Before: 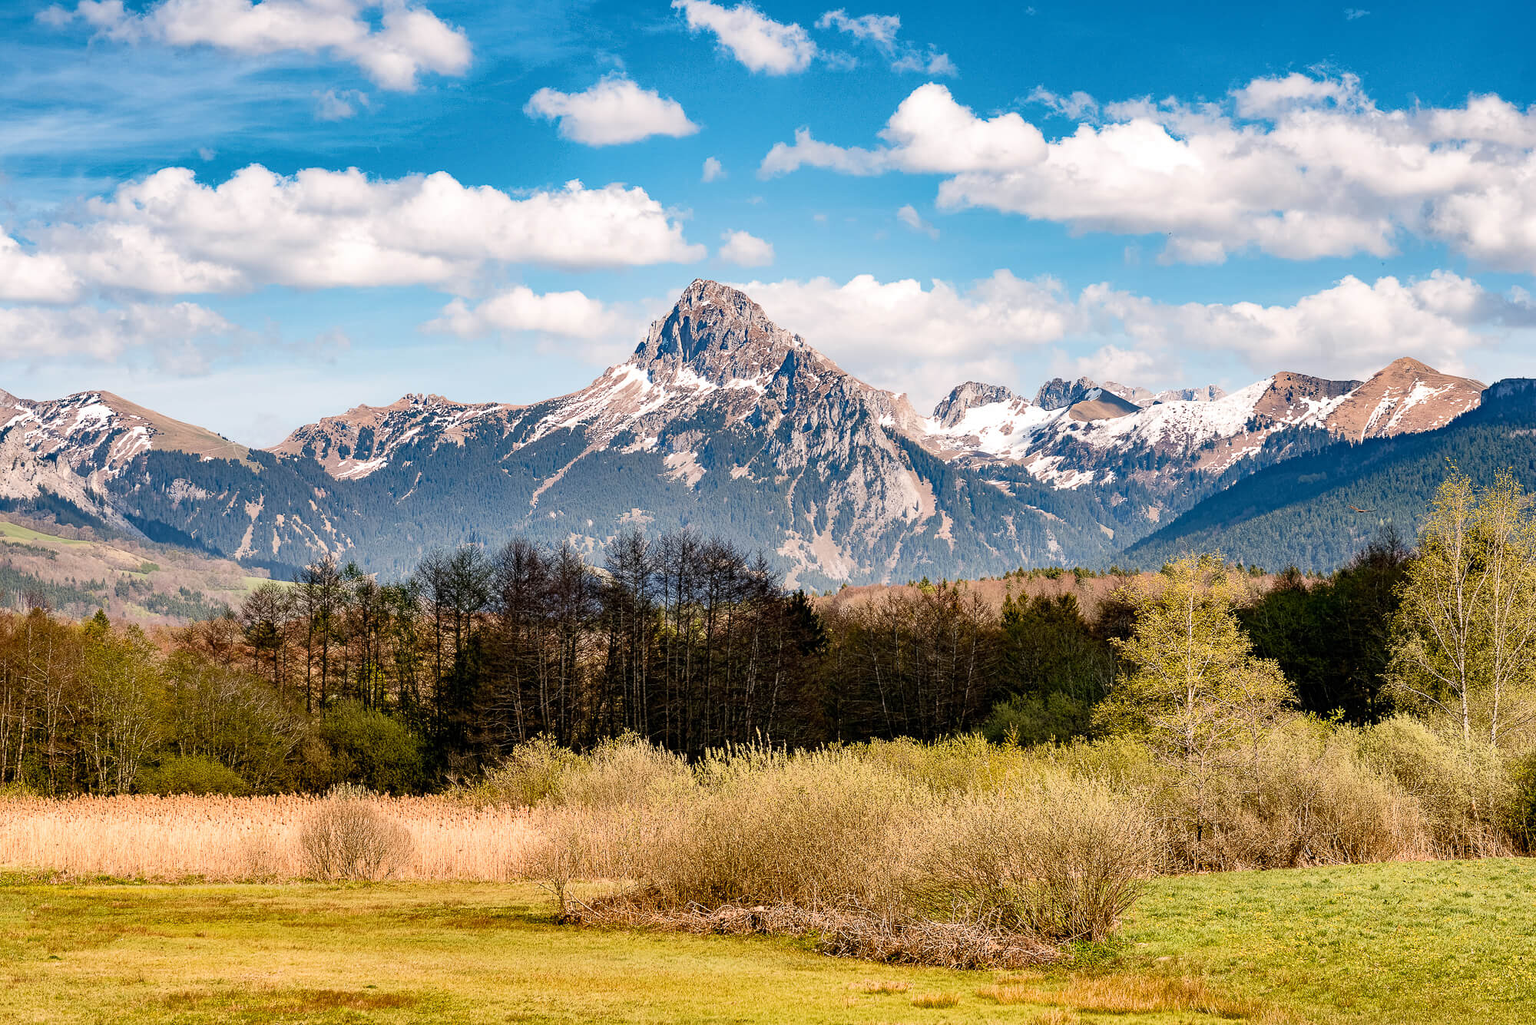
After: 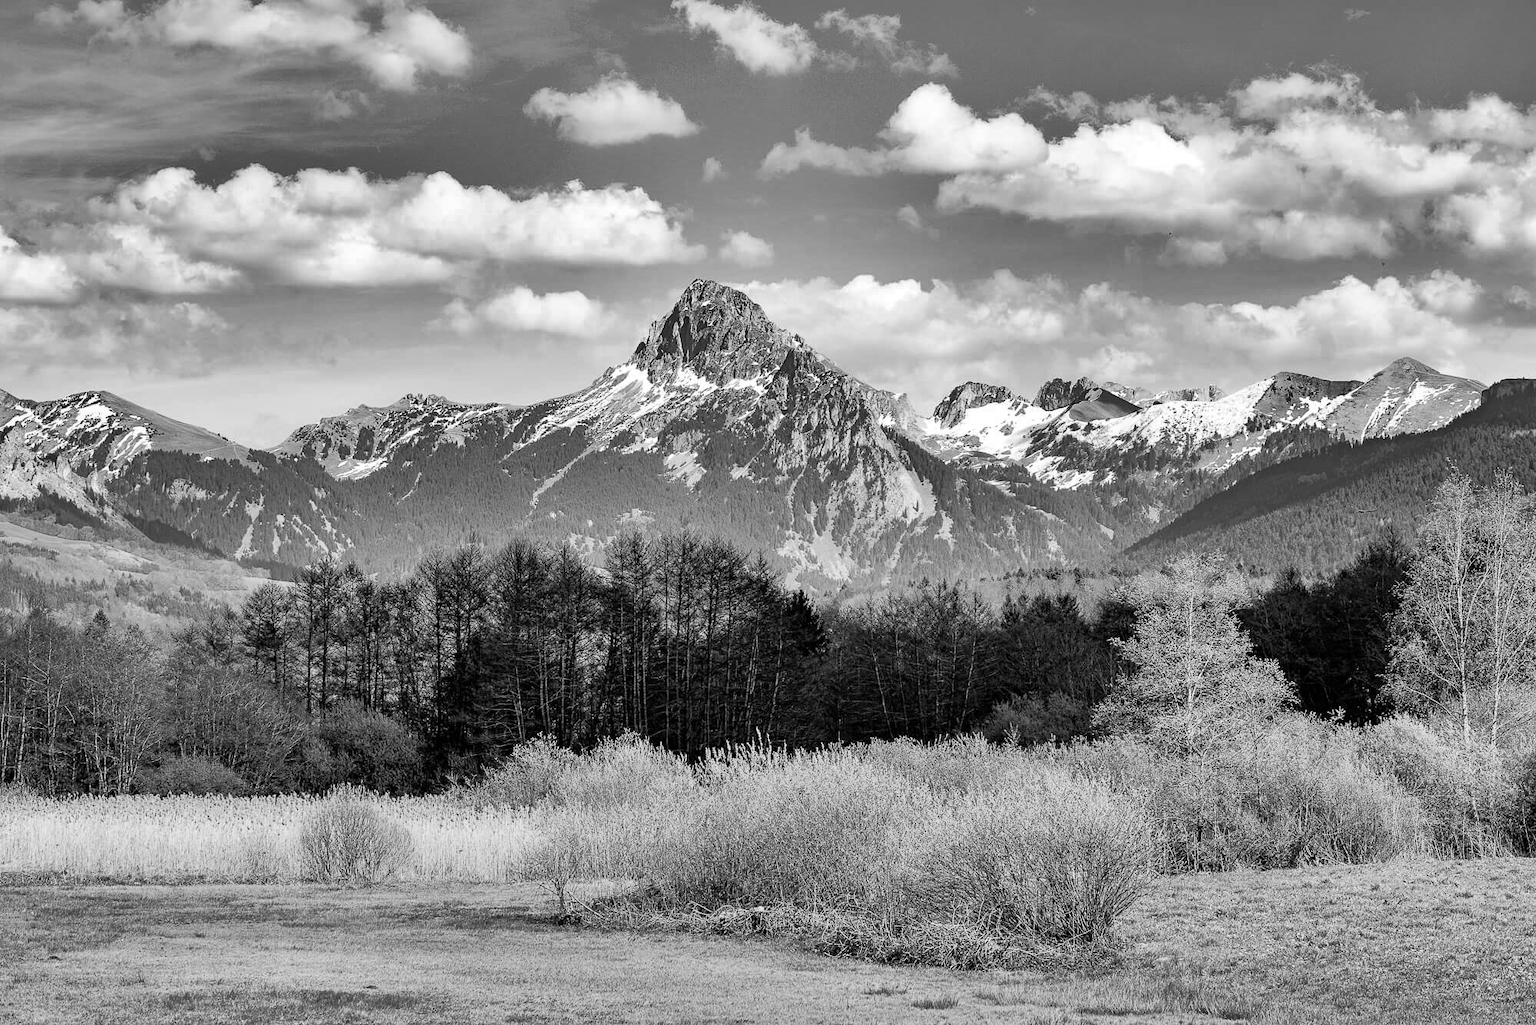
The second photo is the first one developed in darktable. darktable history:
monochrome: on, module defaults
shadows and highlights: white point adjustment 0.1, highlights -70, soften with gaussian
